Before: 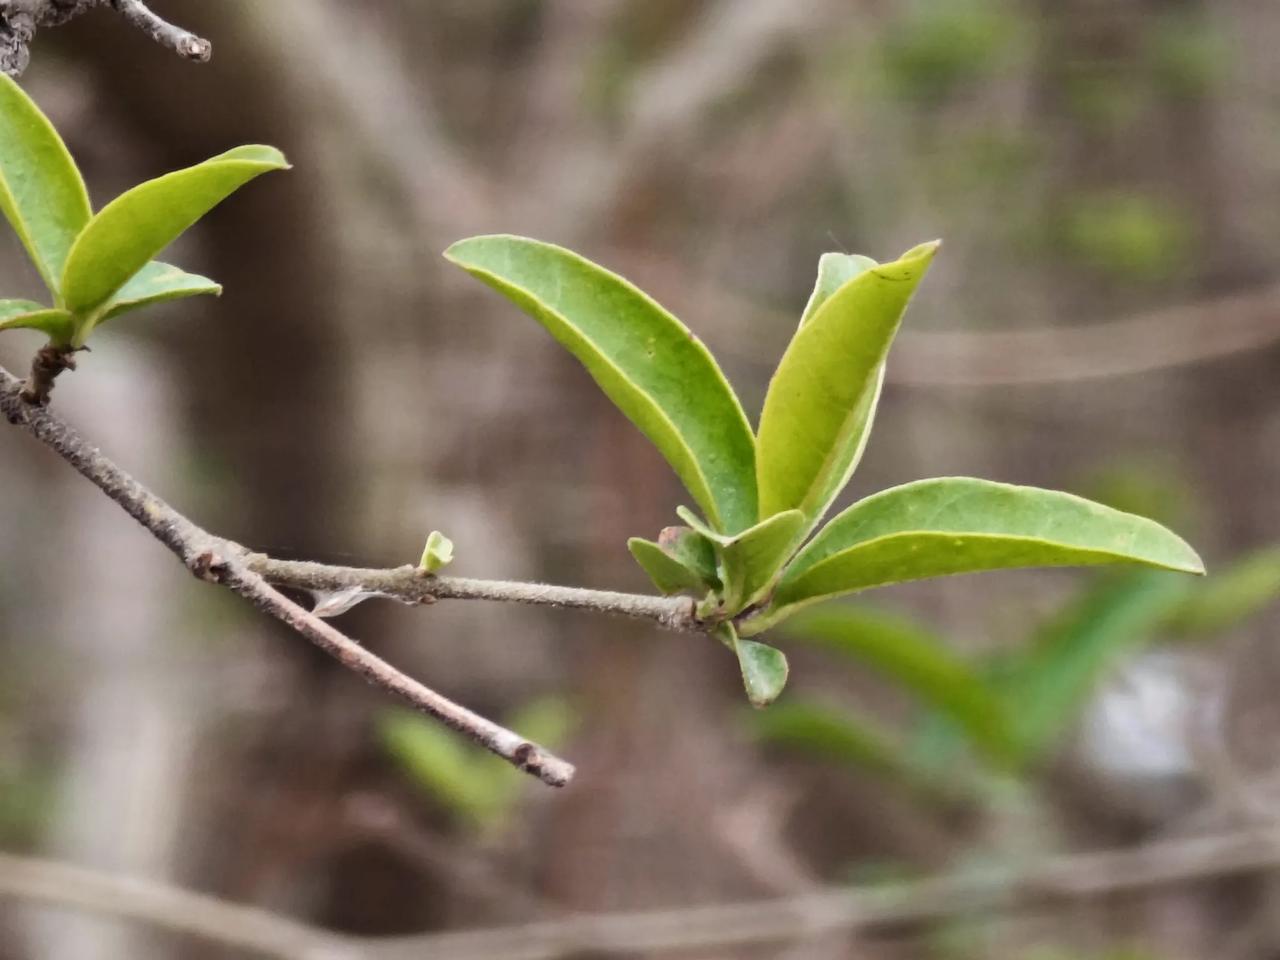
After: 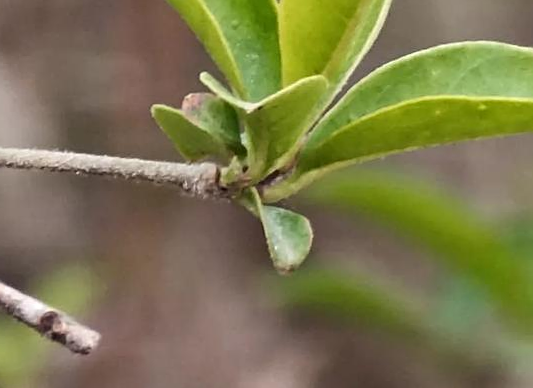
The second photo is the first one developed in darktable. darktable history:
sharpen: on, module defaults
crop: left 37.221%, top 45.169%, right 20.63%, bottom 13.777%
rotate and perspective: rotation -0.45°, automatic cropping original format, crop left 0.008, crop right 0.992, crop top 0.012, crop bottom 0.988
